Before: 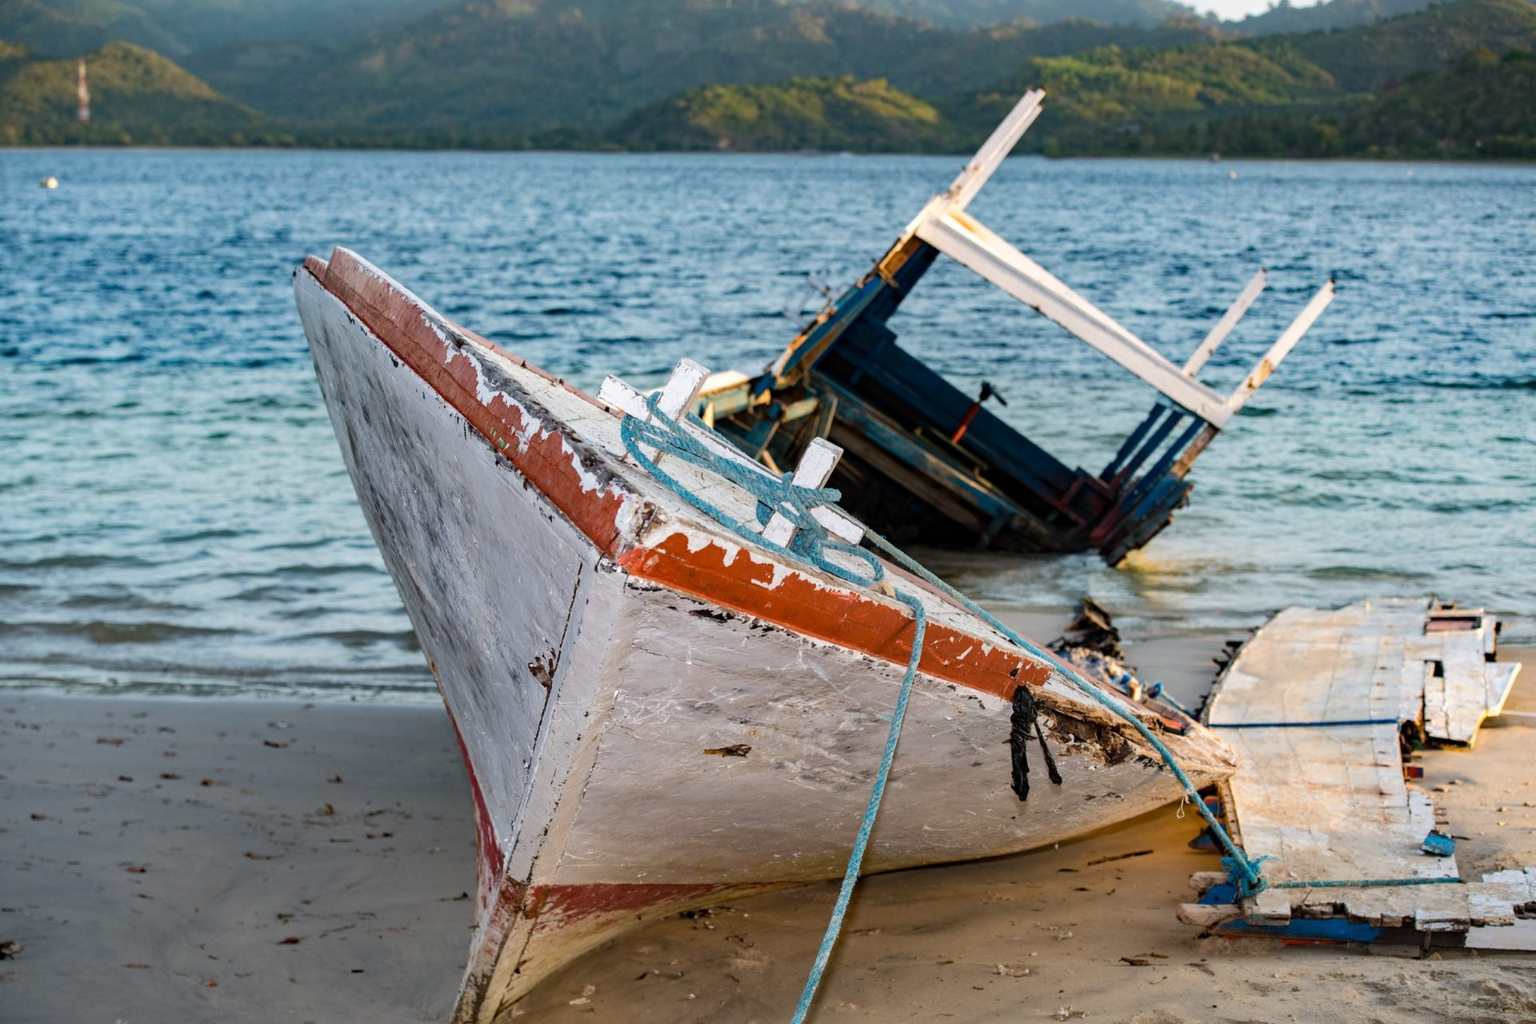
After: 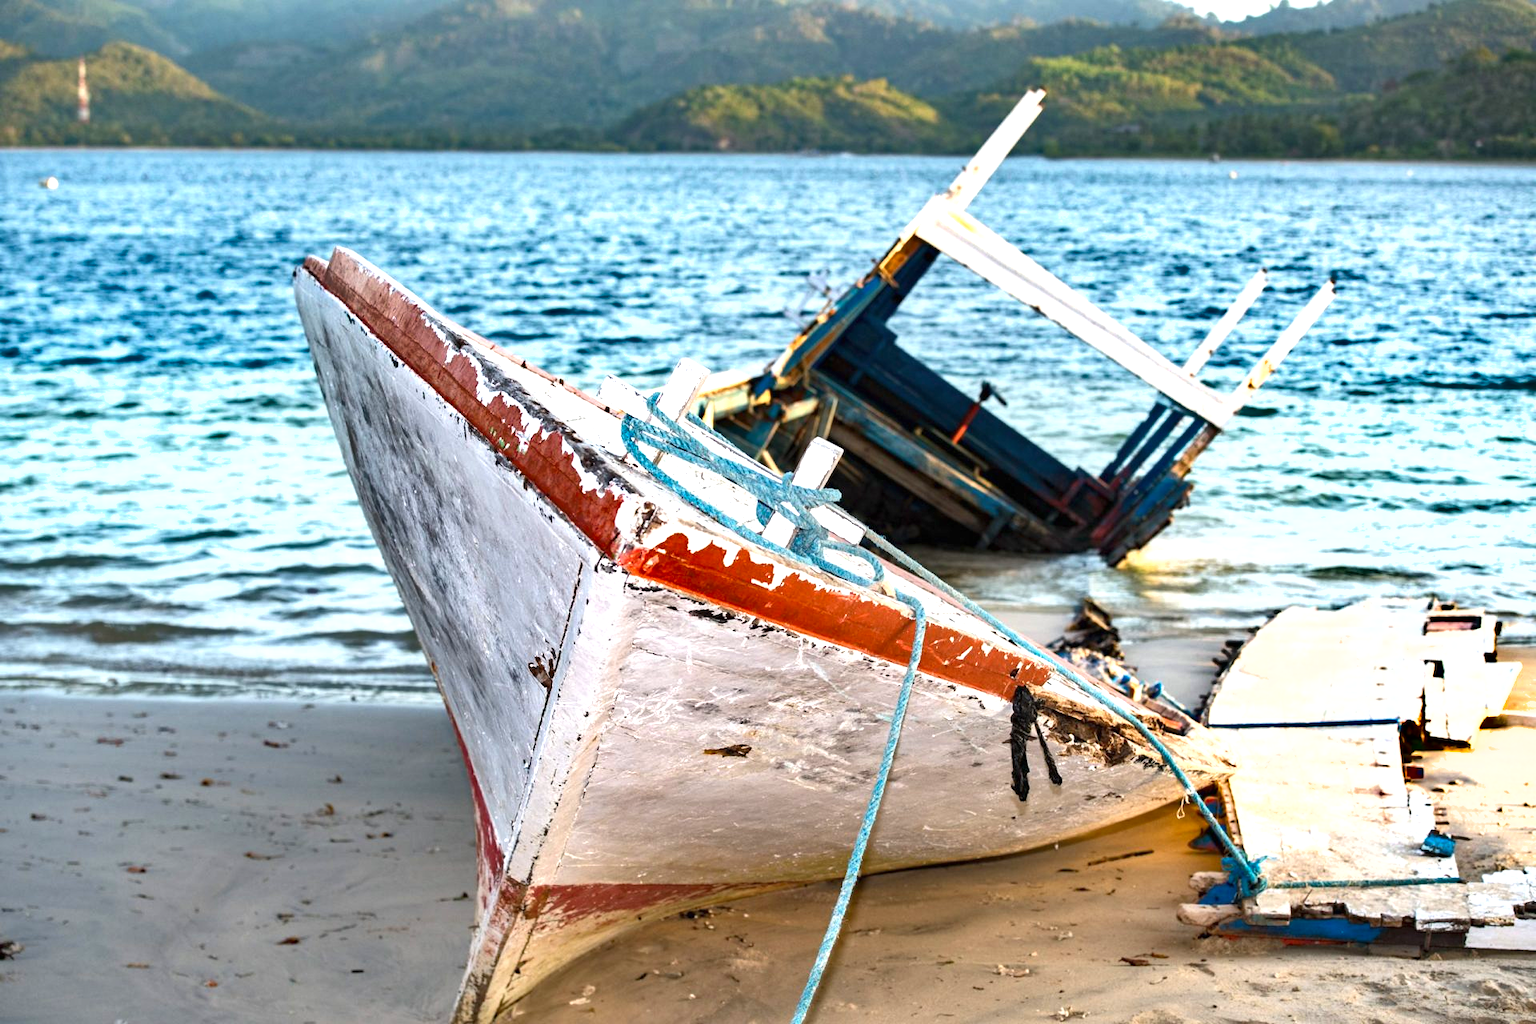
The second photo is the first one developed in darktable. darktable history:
shadows and highlights: low approximation 0.01, soften with gaussian
exposure: black level correction 0, exposure 1.098 EV, compensate exposure bias true, compensate highlight preservation false
